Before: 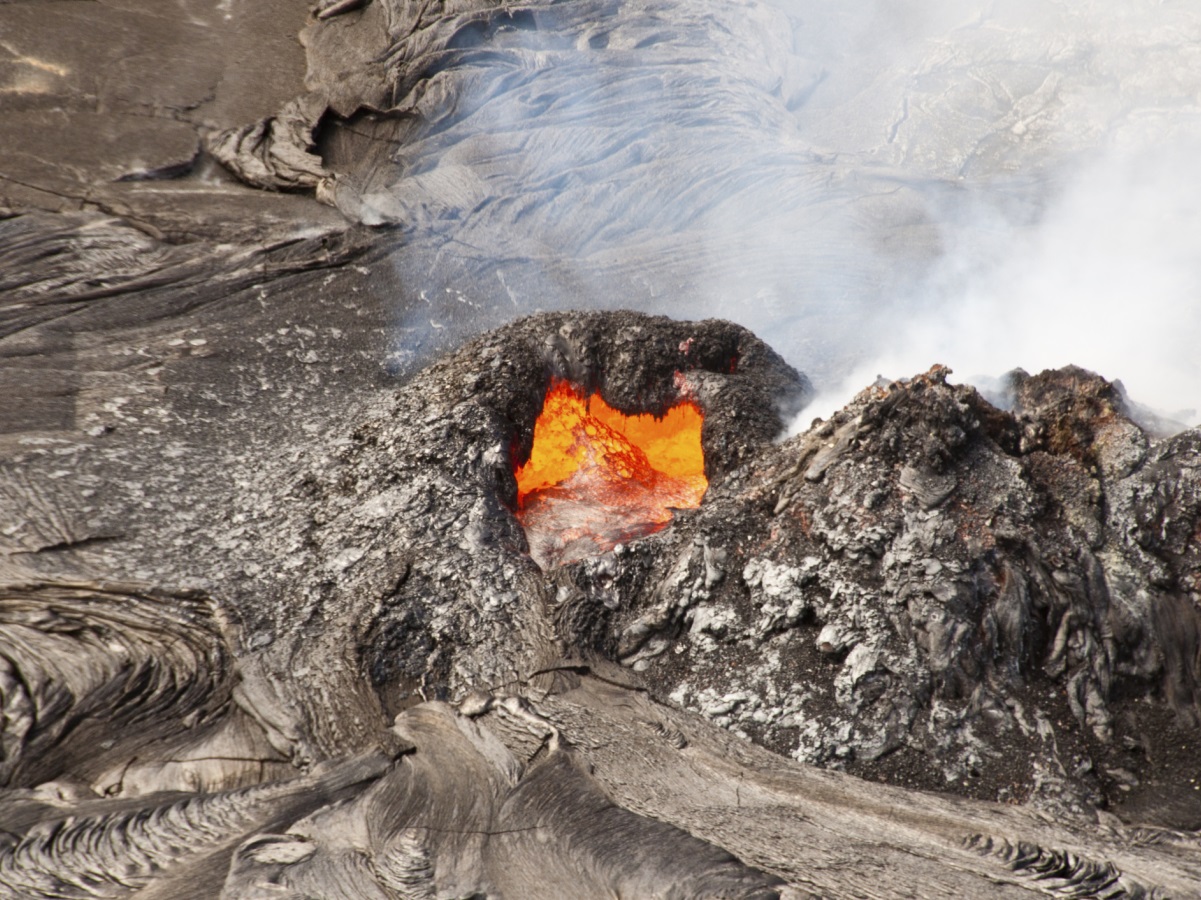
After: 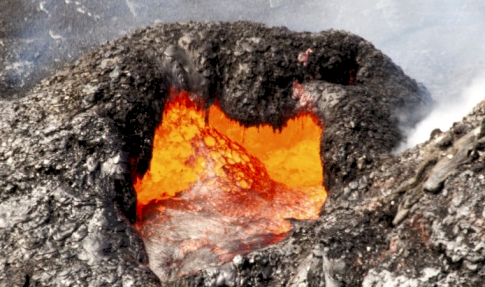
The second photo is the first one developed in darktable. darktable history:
contrast brightness saturation: brightness -0.09
crop: left 31.751%, top 32.172%, right 27.8%, bottom 35.83%
rgb levels: levels [[0.013, 0.434, 0.89], [0, 0.5, 1], [0, 0.5, 1]]
